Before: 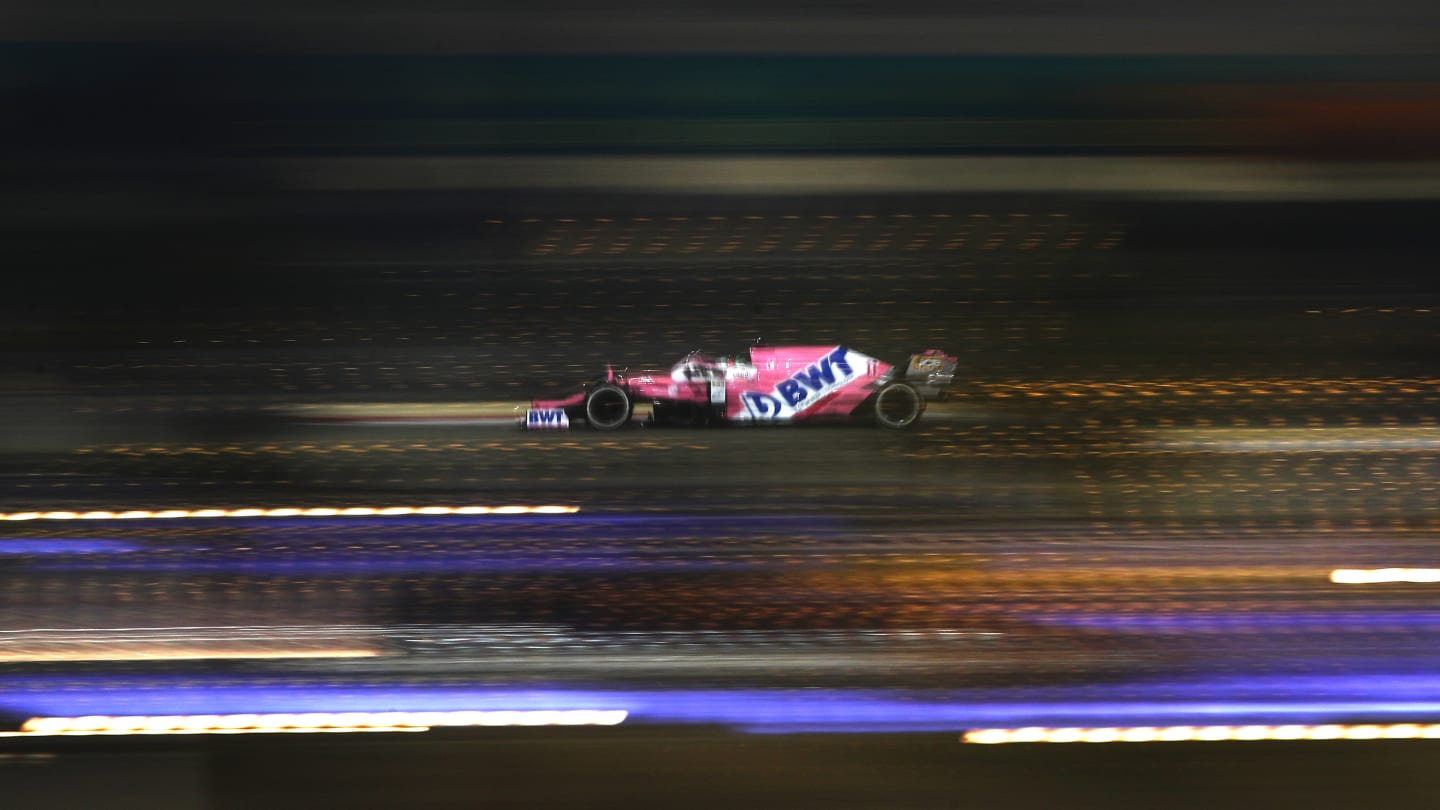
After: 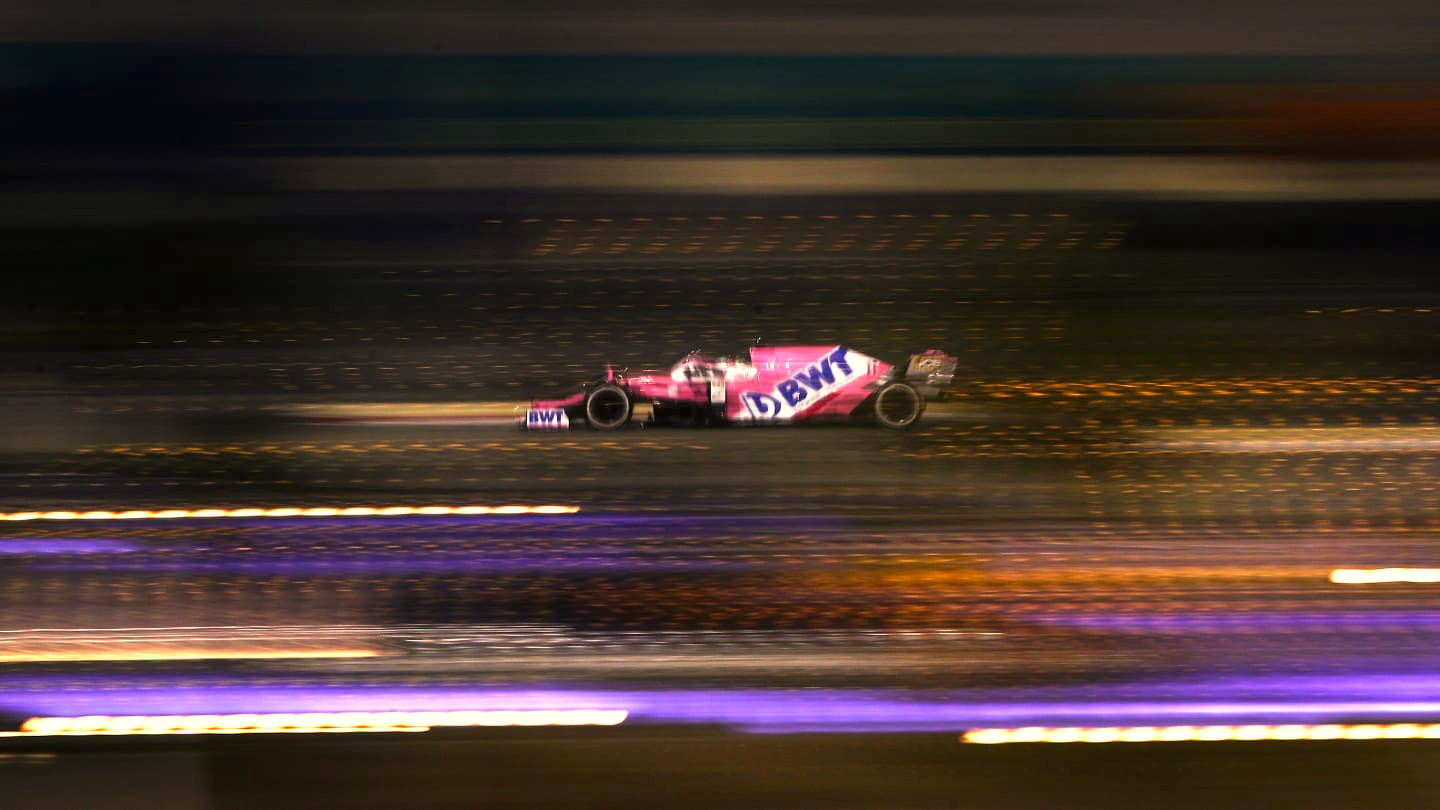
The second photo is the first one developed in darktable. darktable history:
exposure: black level correction 0.005, exposure 0.412 EV, compensate highlight preservation false
color correction: highlights a* 21.58, highlights b* 21.81
